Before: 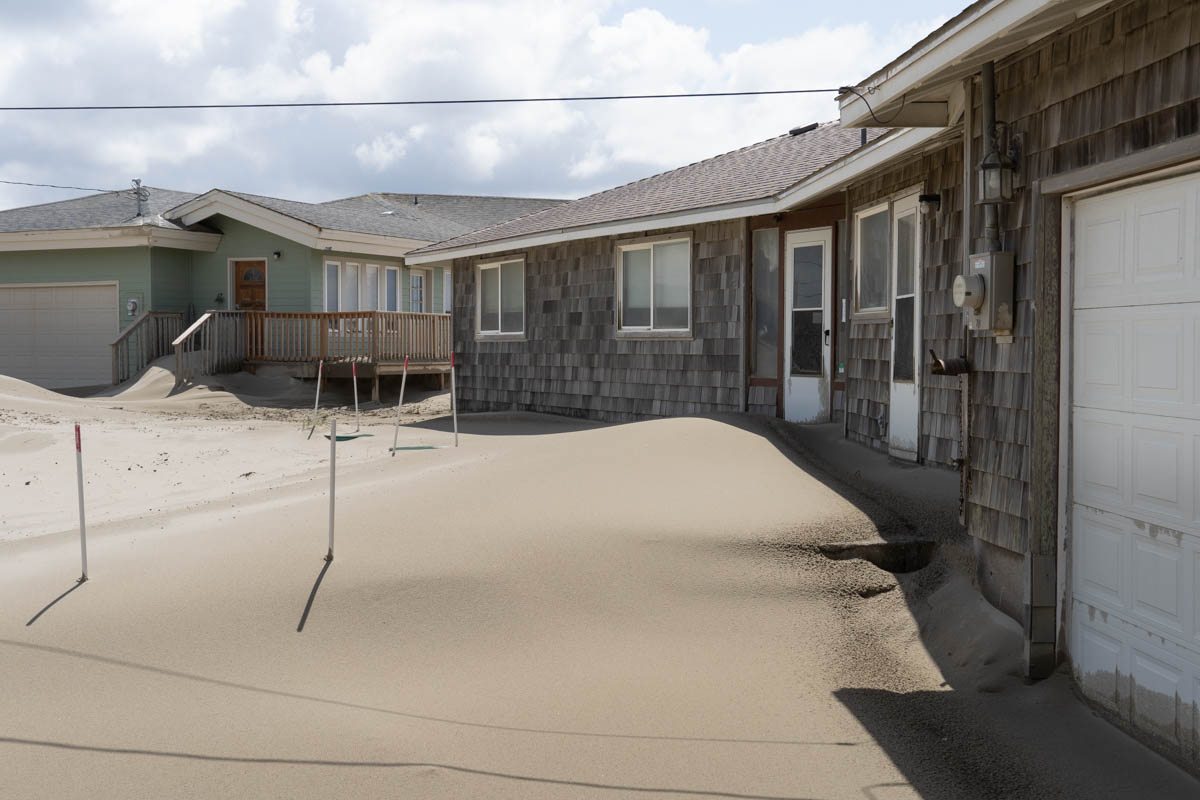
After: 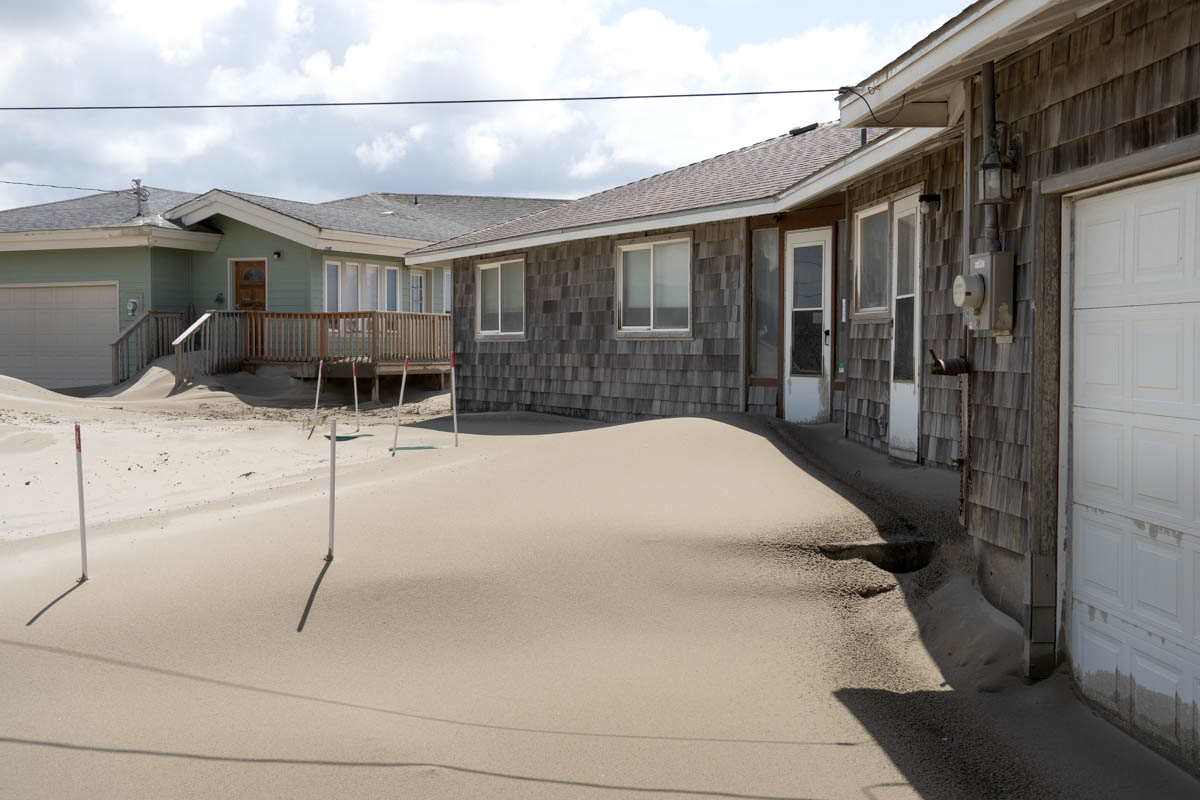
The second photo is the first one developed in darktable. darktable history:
exposure: black level correction 0.002, exposure 0.15 EV, compensate highlight preservation false
vignetting: fall-off start 100.41%, brightness -0.27, unbound false
contrast brightness saturation: saturation -0.043
